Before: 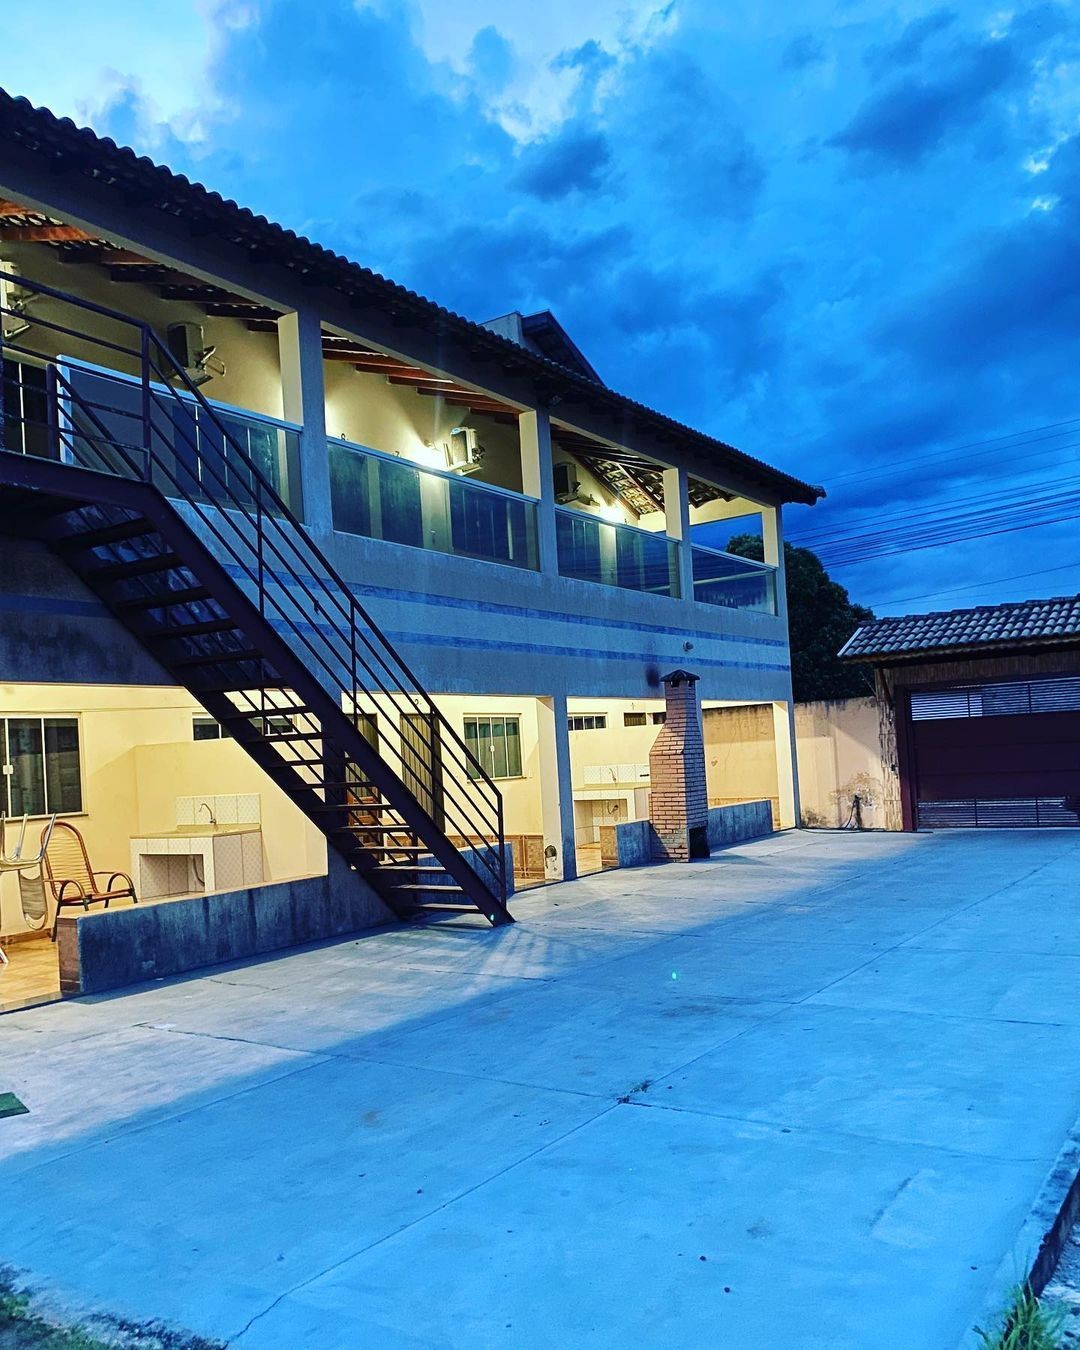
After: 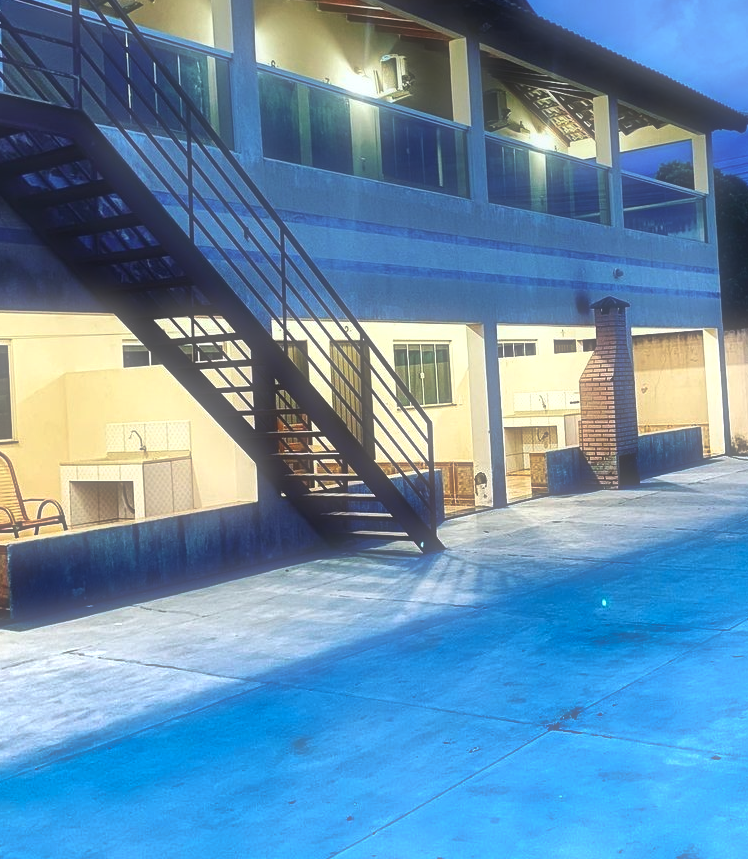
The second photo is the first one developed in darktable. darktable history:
crop: left 6.488%, top 27.668%, right 24.183%, bottom 8.656%
shadows and highlights: shadows 80.73, white point adjustment -9.07, highlights -61.46, soften with gaussian
graduated density: on, module defaults
soften: size 60.24%, saturation 65.46%, brightness 0.506 EV, mix 25.7%
contrast brightness saturation: contrast -0.08, brightness -0.04, saturation -0.11
exposure: exposure 1.223 EV, compensate highlight preservation false
